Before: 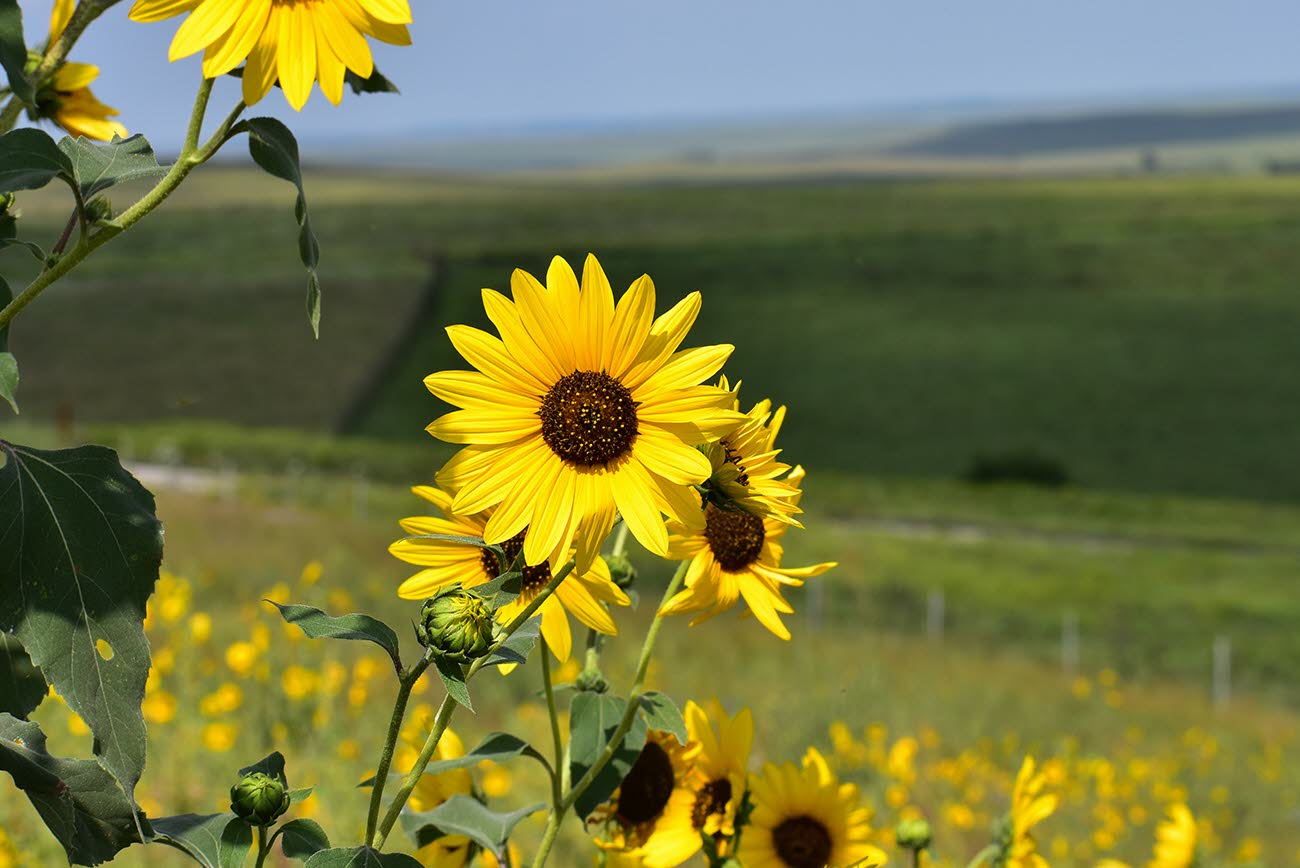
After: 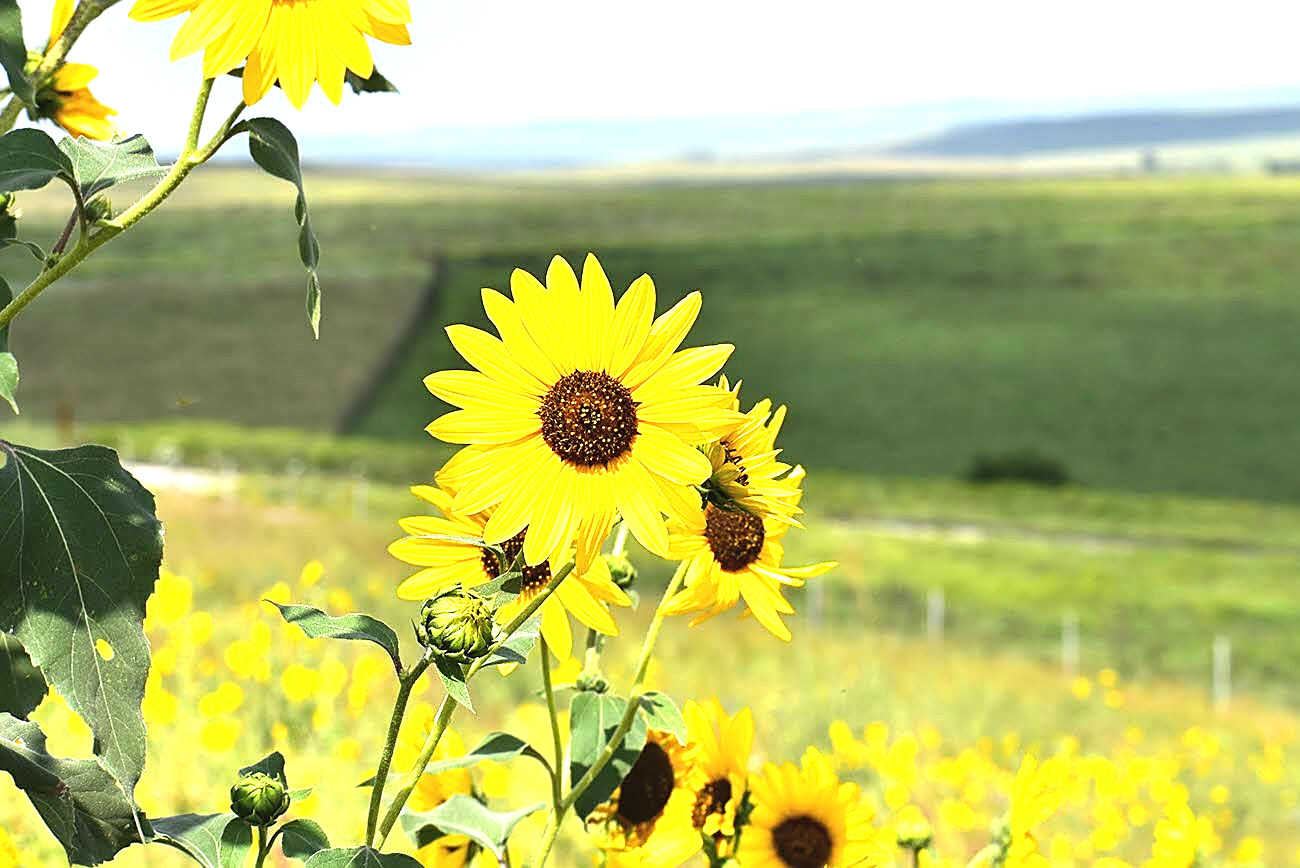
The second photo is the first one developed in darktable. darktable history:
exposure: black level correction -0.002, exposure 1.337 EV, compensate highlight preservation false
sharpen: on, module defaults
tone equalizer: -8 EV -0.417 EV, -7 EV -0.425 EV, -6 EV -0.311 EV, -5 EV -0.245 EV, -3 EV 0.196 EV, -2 EV 0.31 EV, -1 EV 0.377 EV, +0 EV 0.418 EV
